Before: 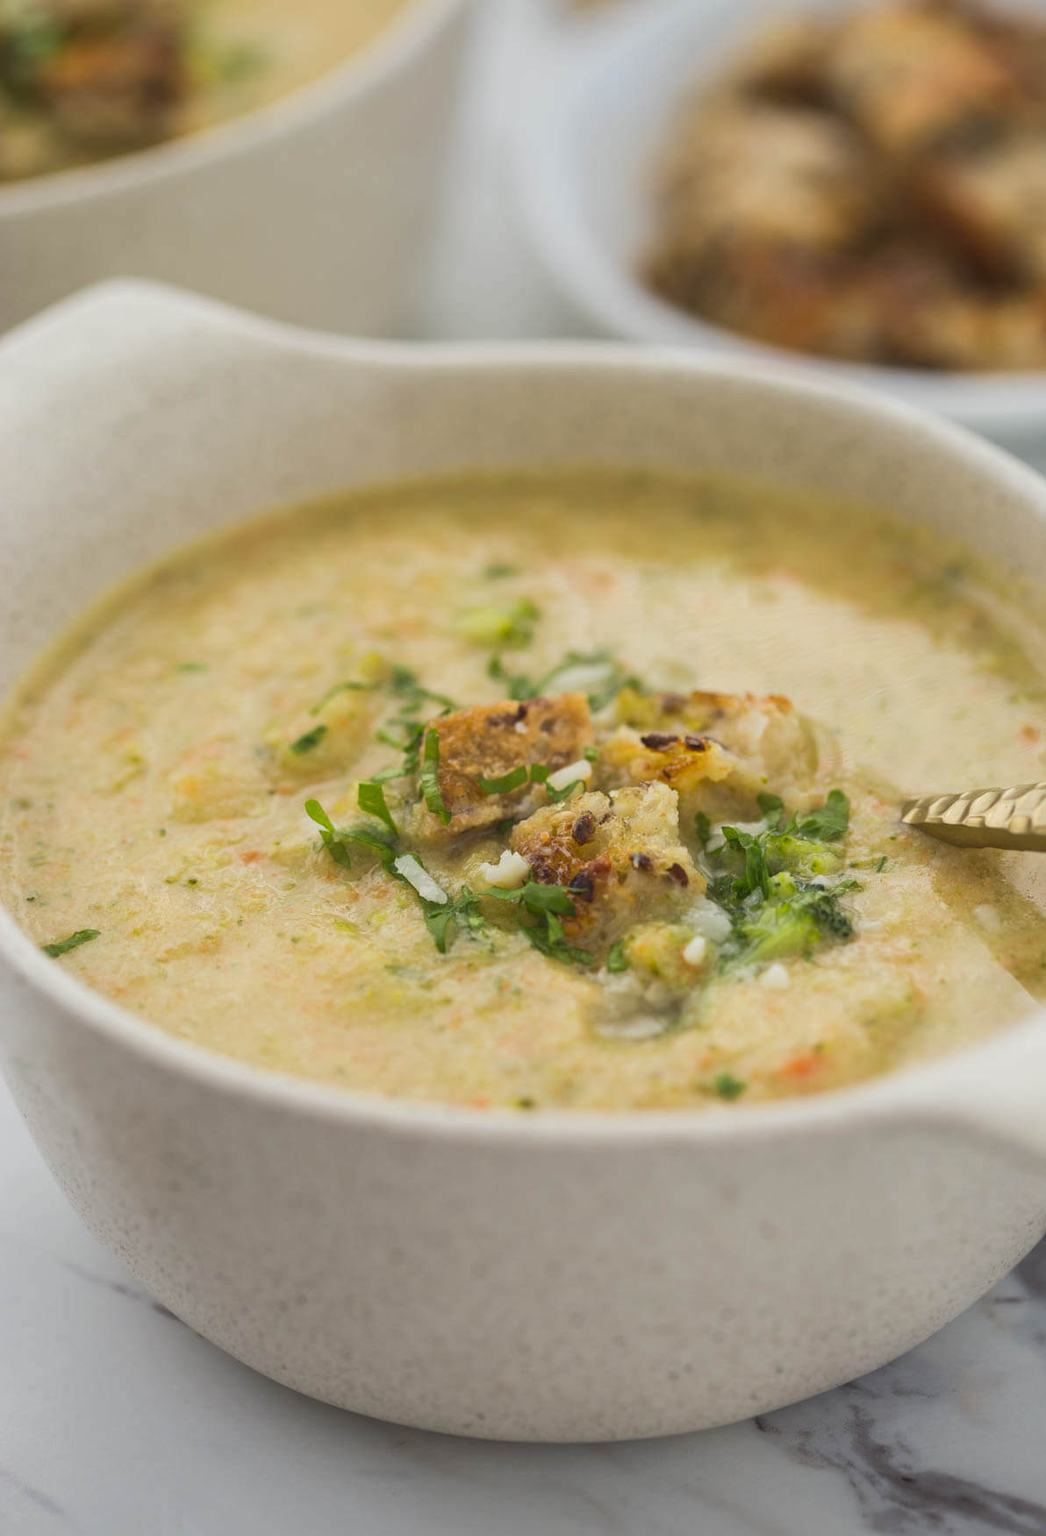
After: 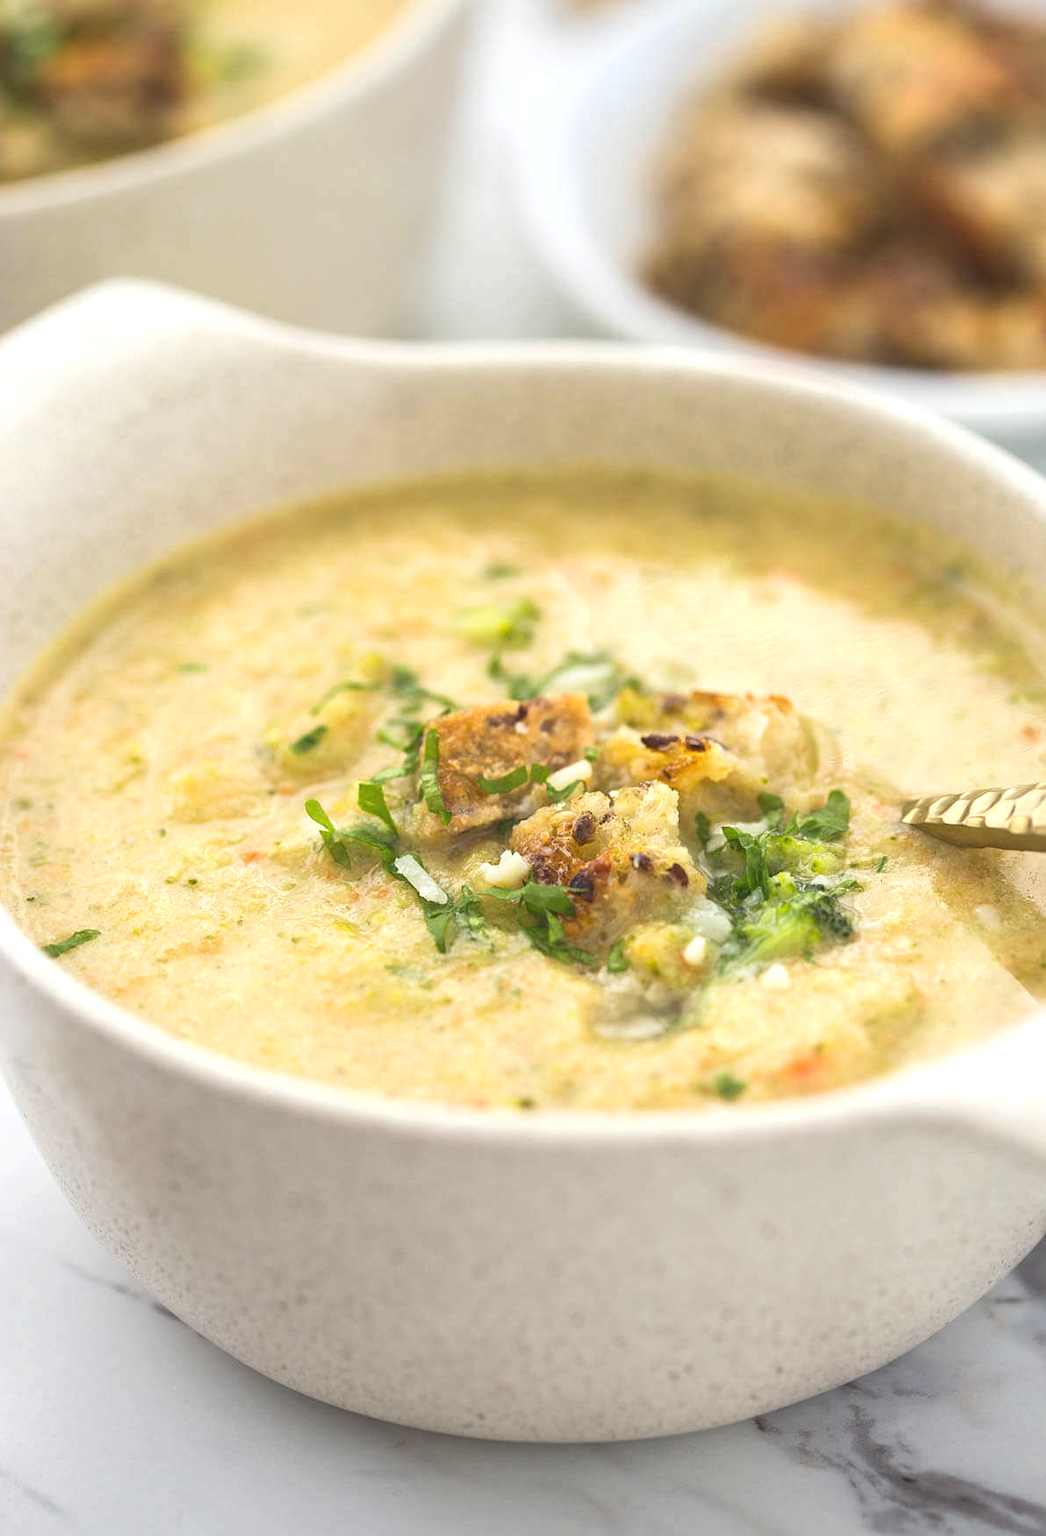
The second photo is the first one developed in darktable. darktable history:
sharpen: radius 1.272, amount 0.305, threshold 0
exposure: black level correction -0.002, exposure 0.708 EV, compensate exposure bias true, compensate highlight preservation false
